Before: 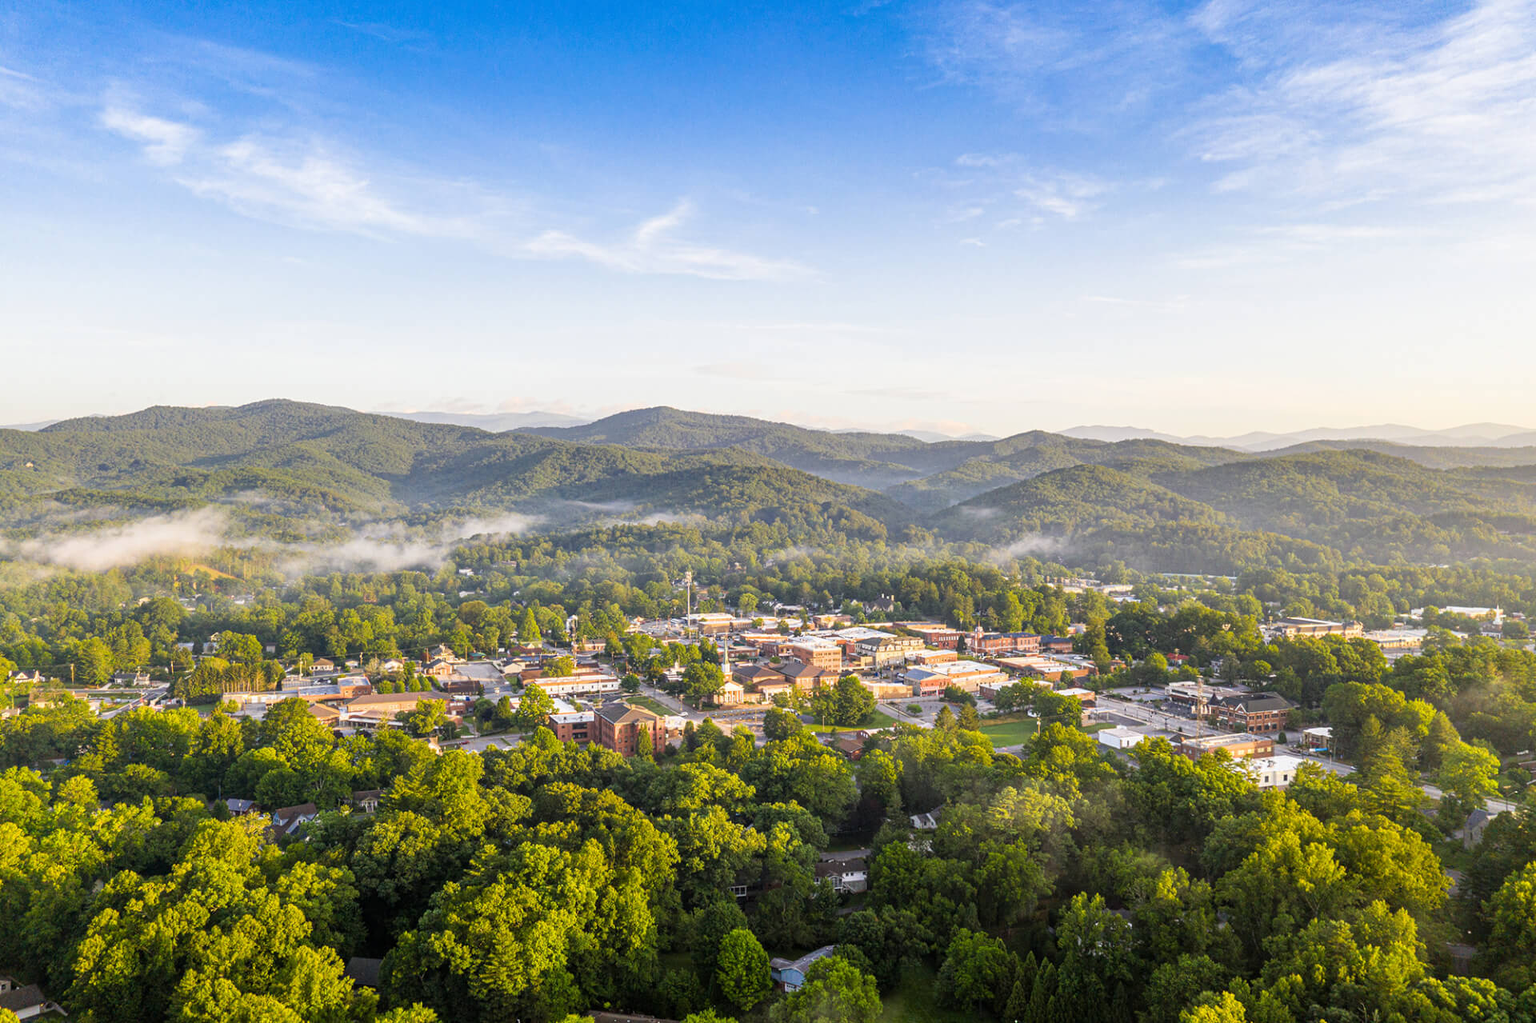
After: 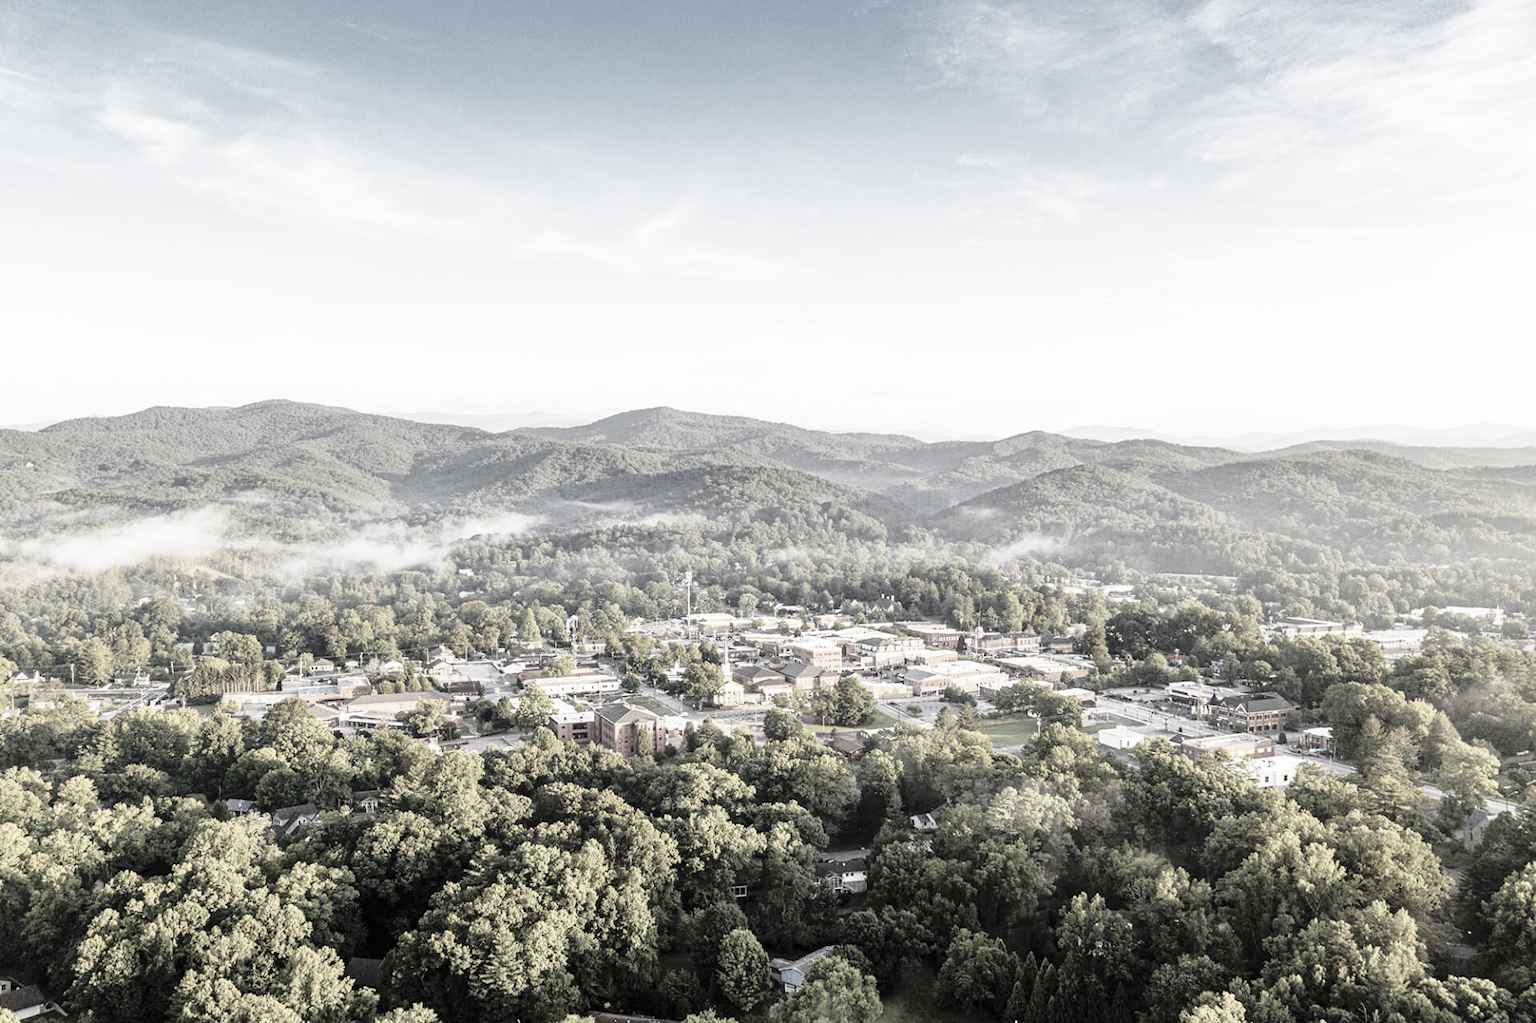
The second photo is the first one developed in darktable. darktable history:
base curve: curves: ch0 [(0, 0) (0.028, 0.03) (0.121, 0.232) (0.46, 0.748) (0.859, 0.968) (1, 1)], preserve colors none
color correction: saturation 0.2
